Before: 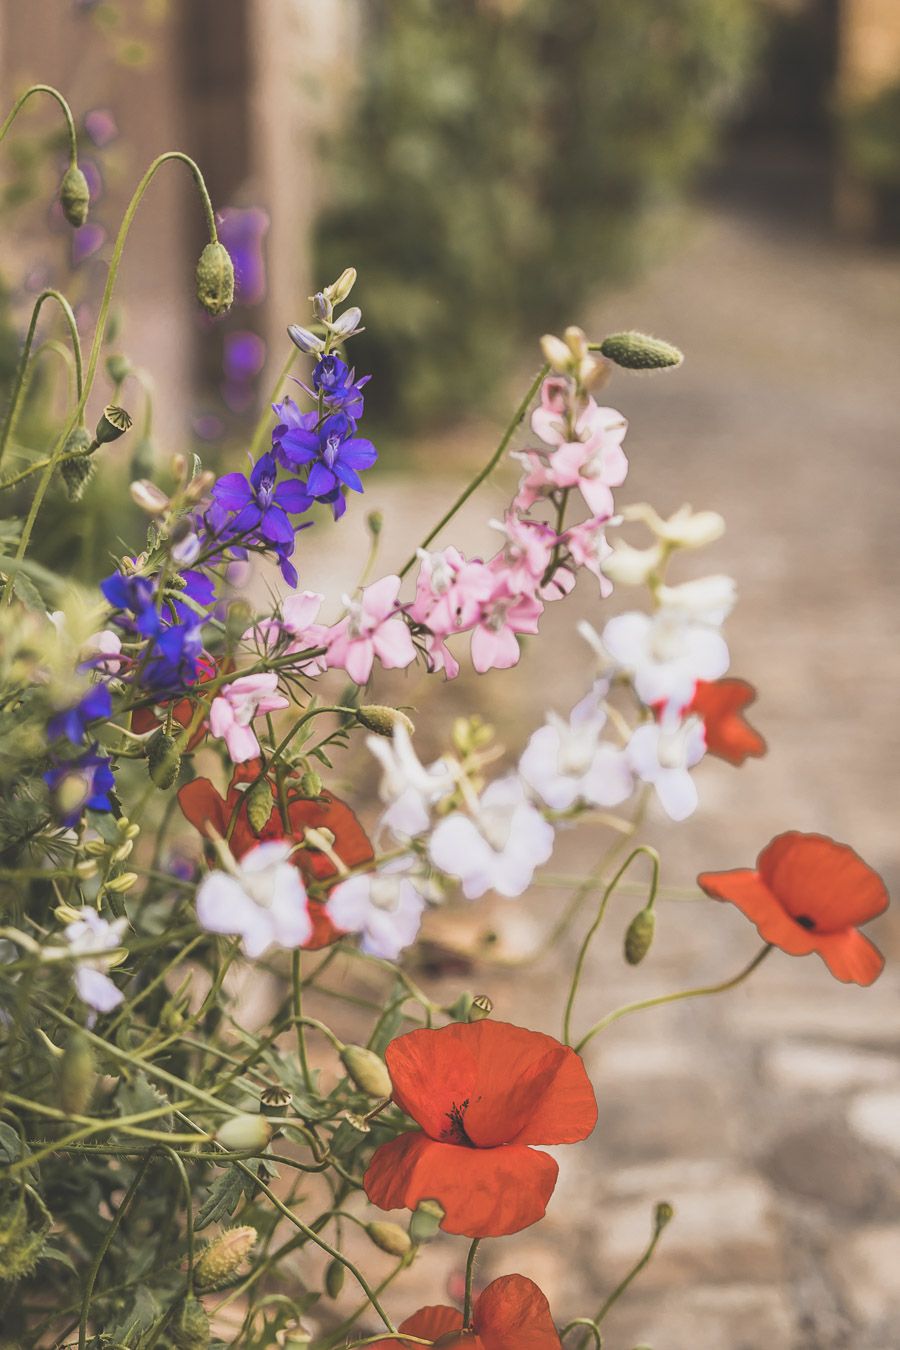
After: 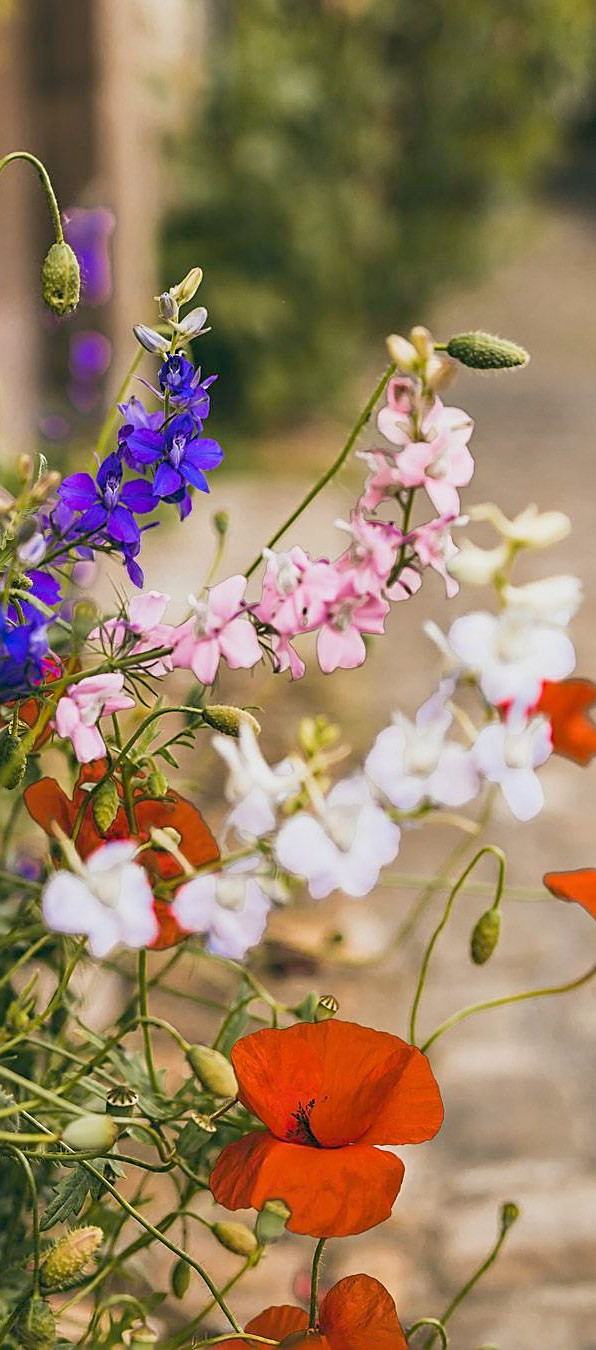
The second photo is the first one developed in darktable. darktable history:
sharpen: on, module defaults
crop: left 17.18%, right 16.581%
color balance rgb: global offset › luminance -0.341%, global offset › chroma 0.116%, global offset › hue 164.61°, perceptual saturation grading › global saturation 25.277%
exposure: black level correction 0.016, exposure -0.007 EV, compensate exposure bias true, compensate highlight preservation false
